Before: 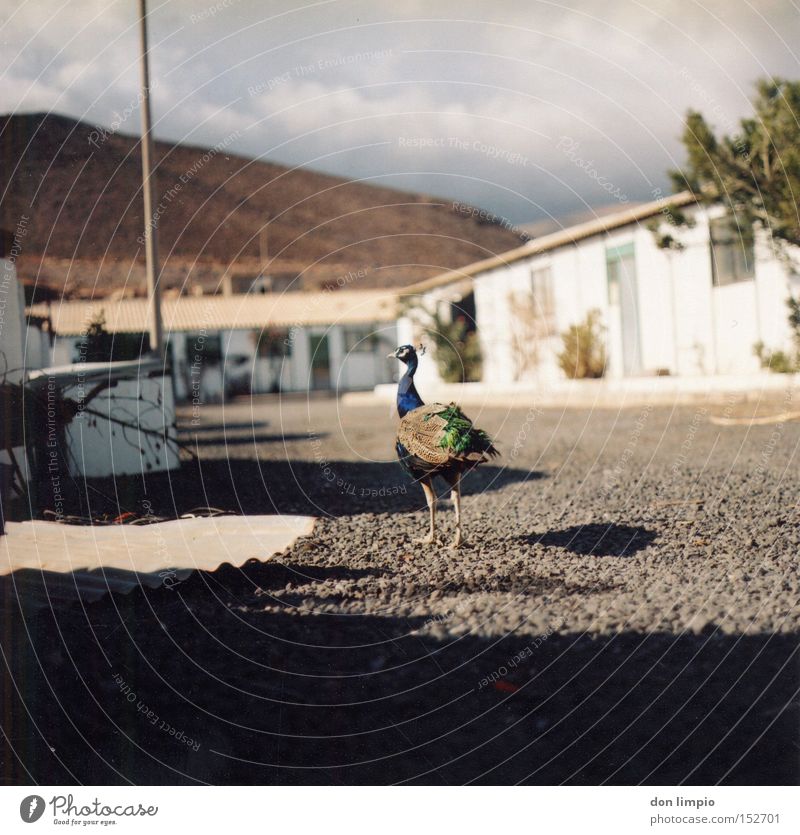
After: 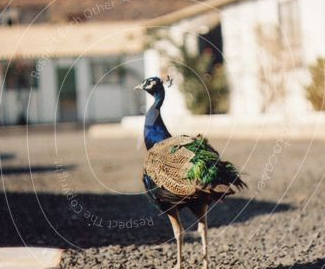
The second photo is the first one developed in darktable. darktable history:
crop: left 31.715%, top 32.132%, right 27.586%, bottom 35.535%
